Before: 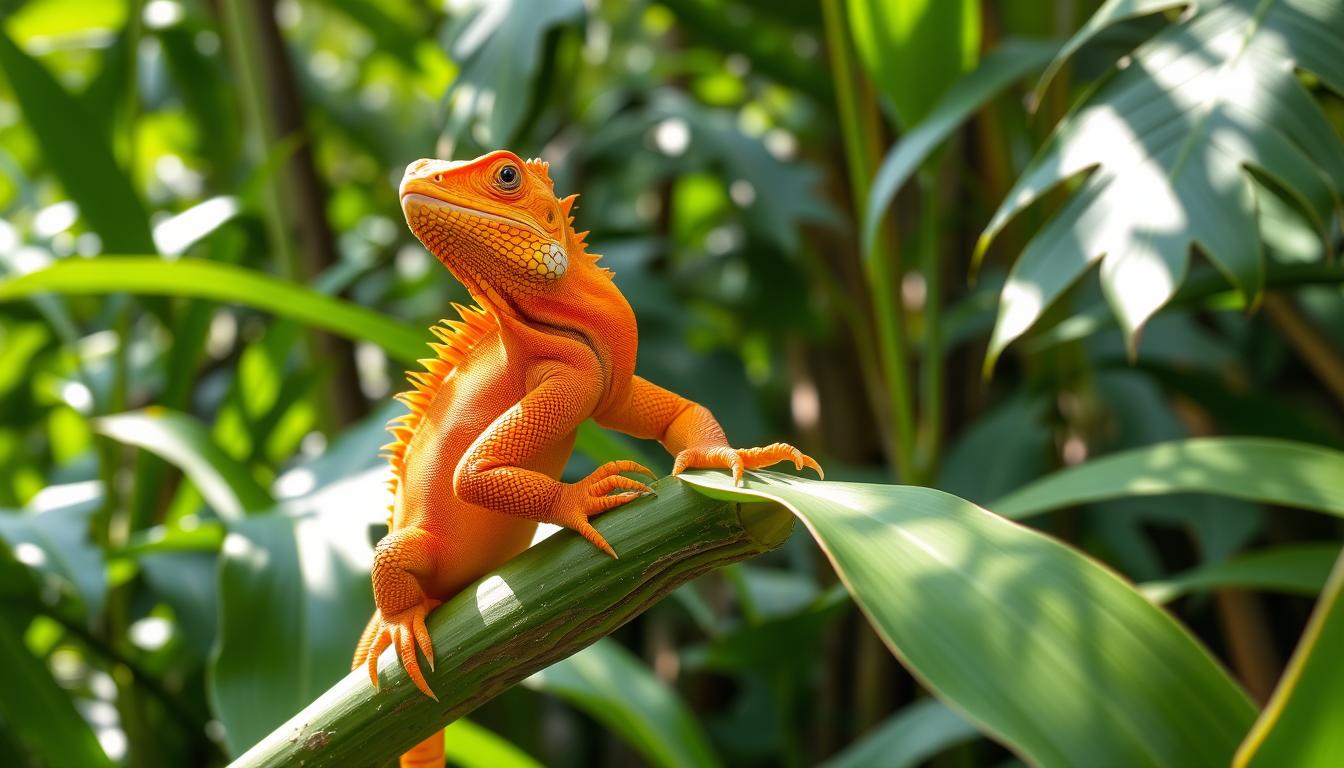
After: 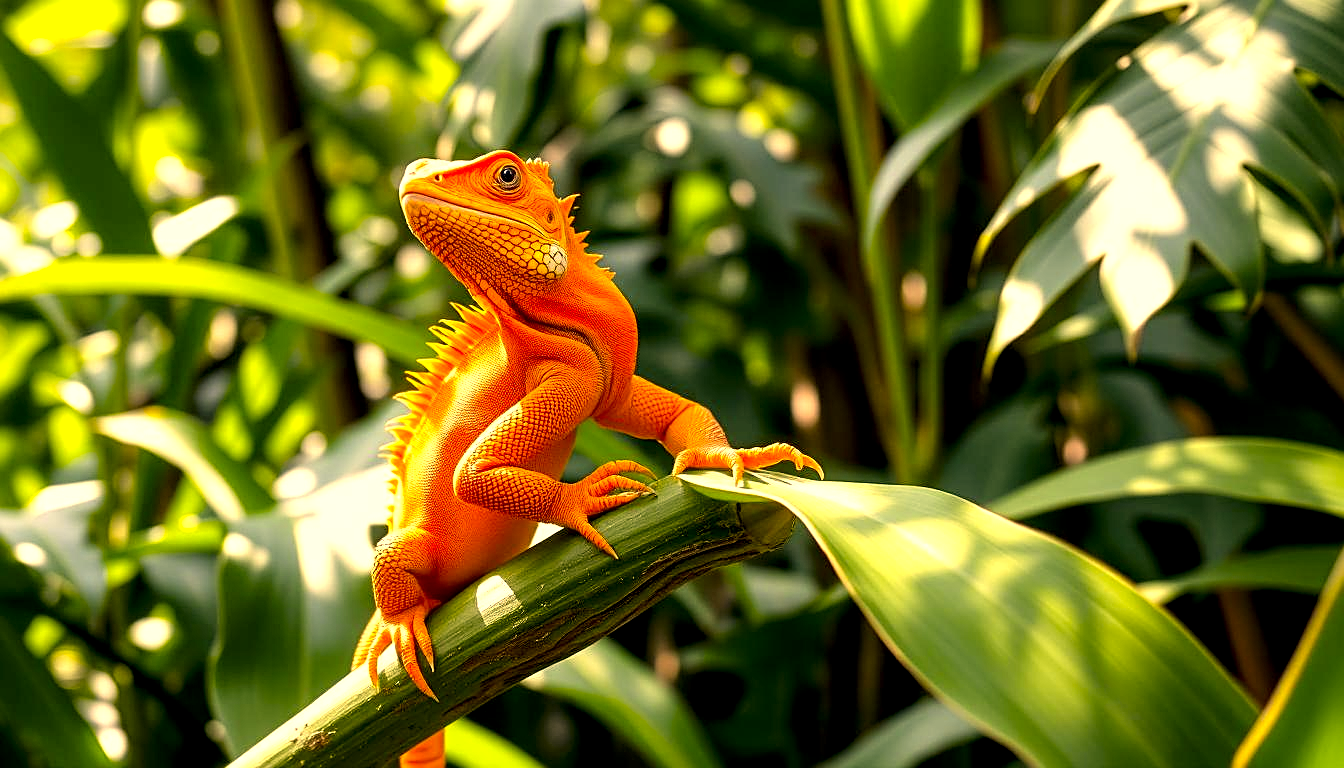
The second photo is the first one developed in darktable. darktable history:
color correction: highlights a* 14.82, highlights b* 31.6
contrast brightness saturation: contrast 0.084, saturation 0.02
exposure: black level correction 0.009, exposure -0.162 EV, compensate highlight preservation false
sharpen: on, module defaults
tone equalizer: -8 EV -0.731 EV, -7 EV -0.731 EV, -6 EV -0.58 EV, -5 EV -0.425 EV, -3 EV 0.396 EV, -2 EV 0.6 EV, -1 EV 0.699 EV, +0 EV 0.771 EV
local contrast: highlights 103%, shadows 101%, detail 131%, midtone range 0.2
